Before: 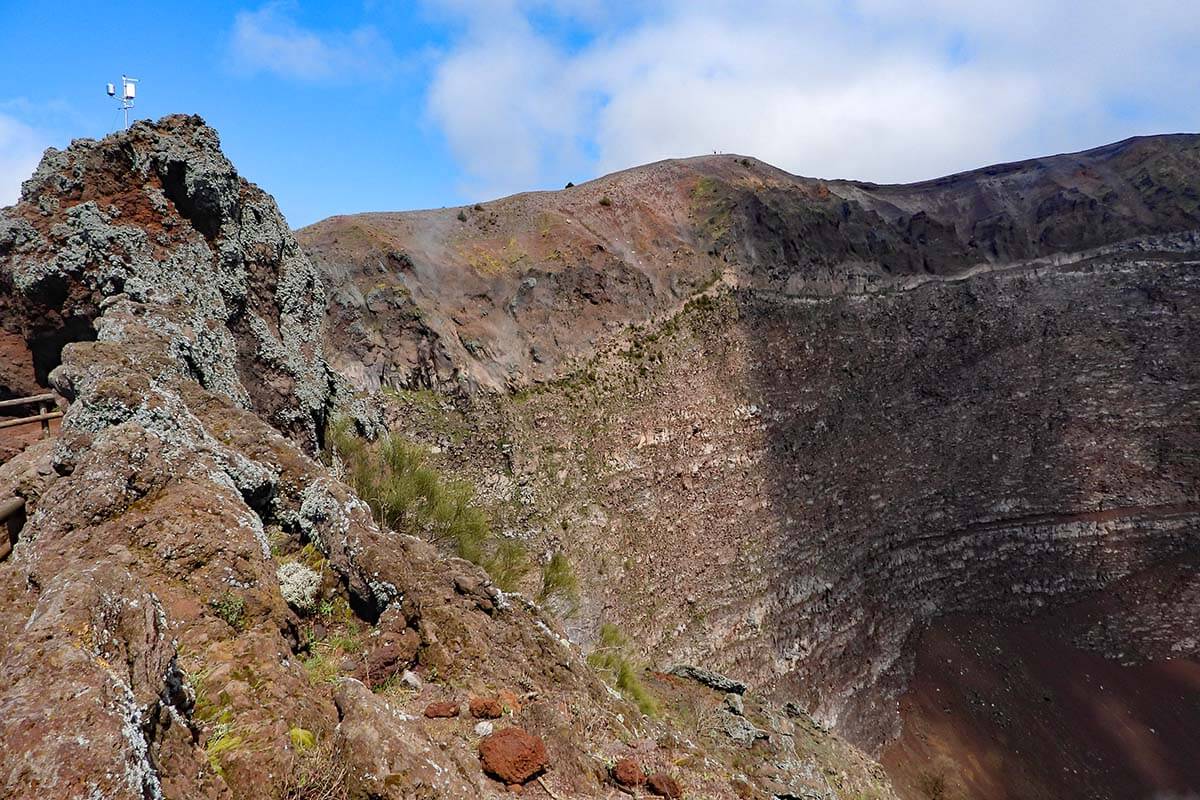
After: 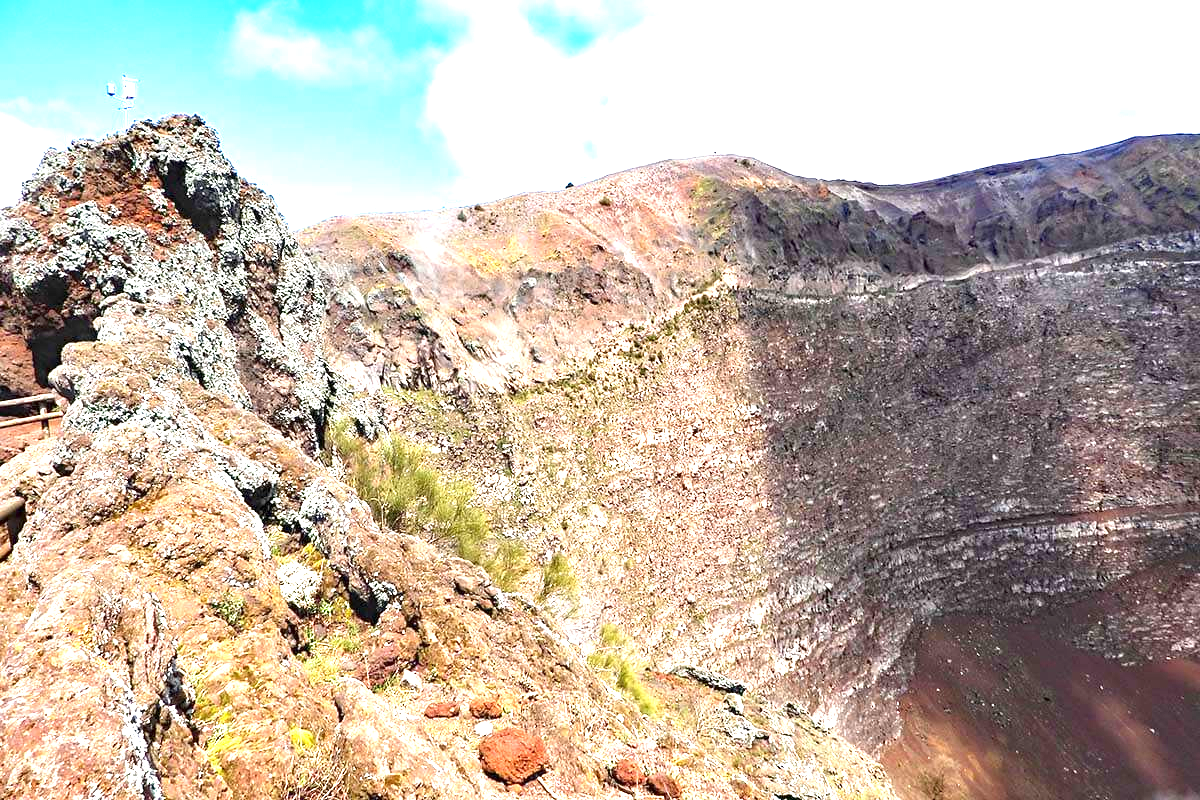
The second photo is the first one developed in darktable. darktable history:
exposure: exposure 2.017 EV, compensate highlight preservation false
